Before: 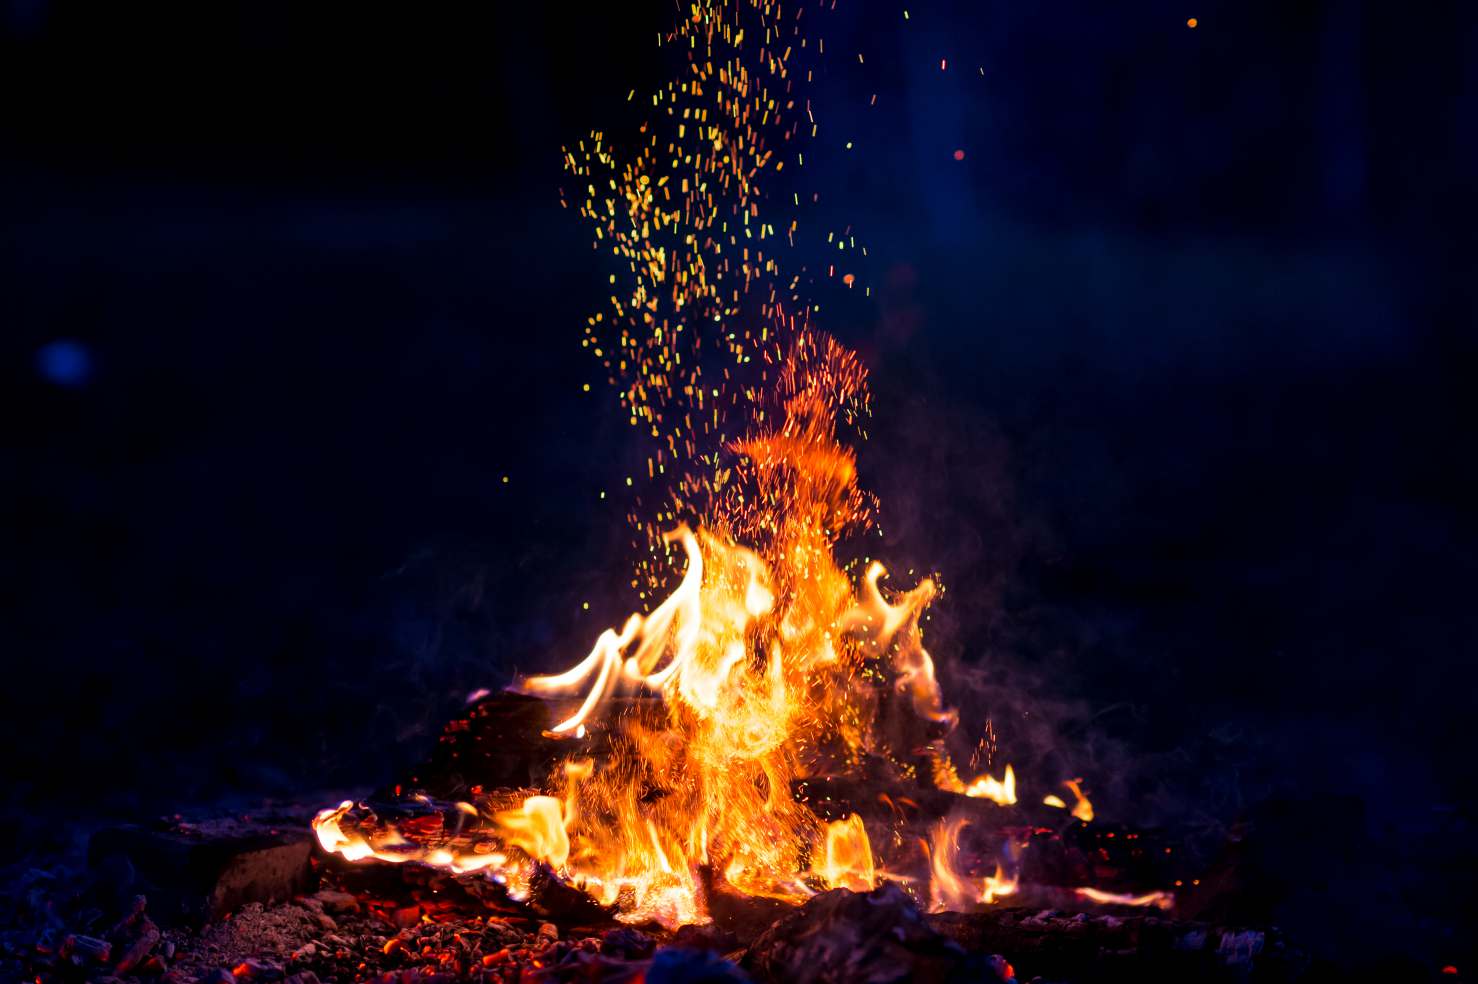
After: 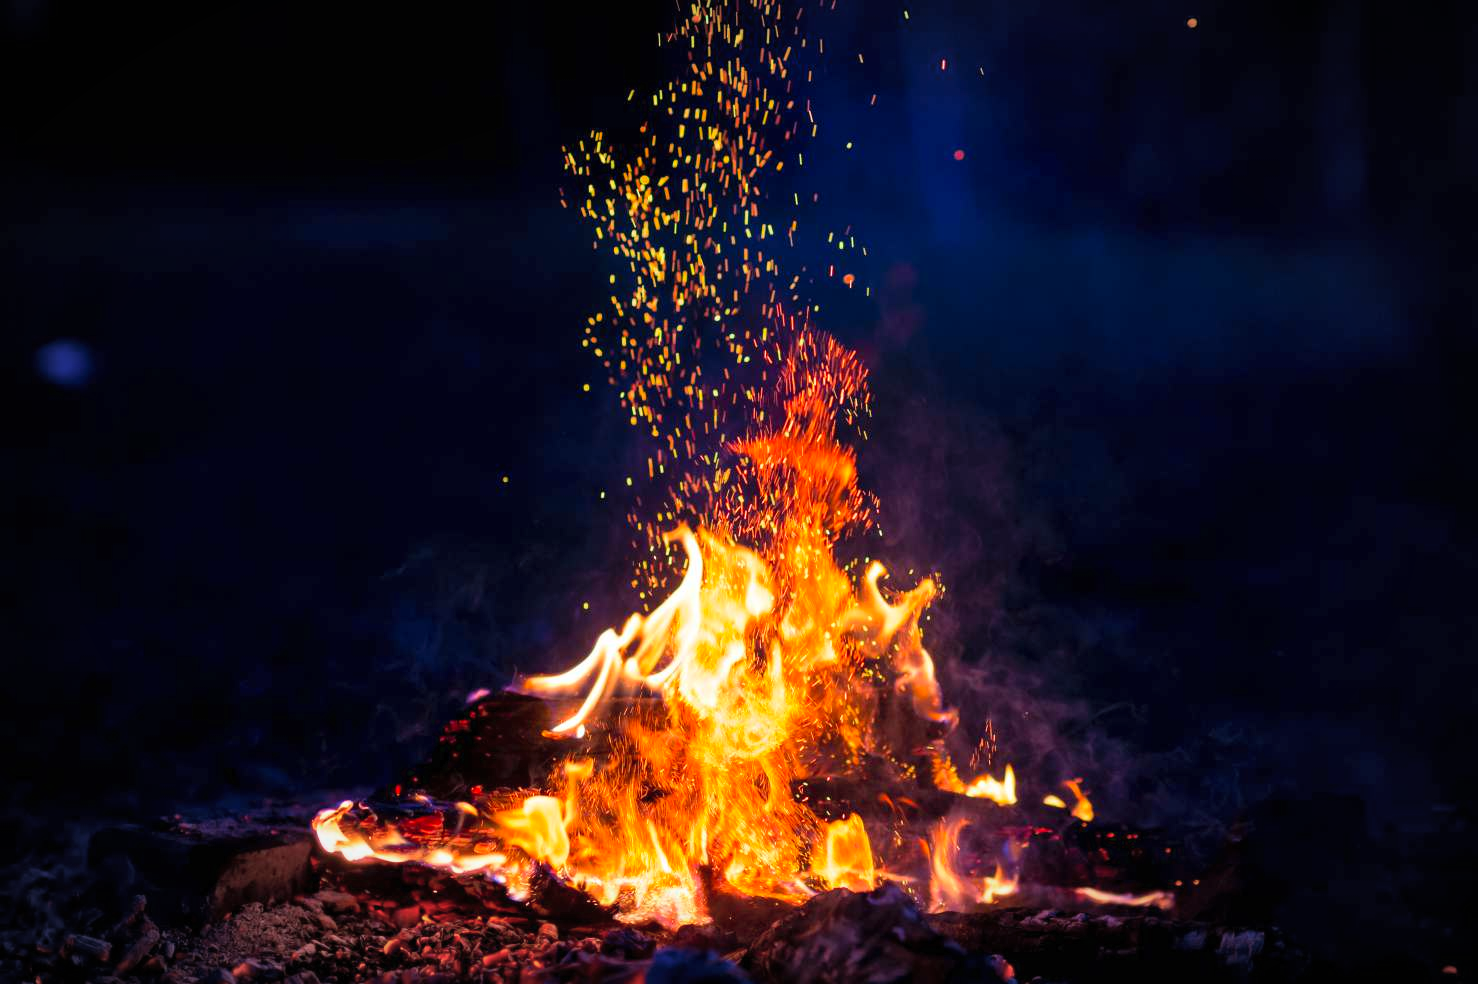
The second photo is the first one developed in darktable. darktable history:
vignetting: fall-off start 78.7%, width/height ratio 1.328
contrast brightness saturation: brightness 0.094, saturation 0.193
